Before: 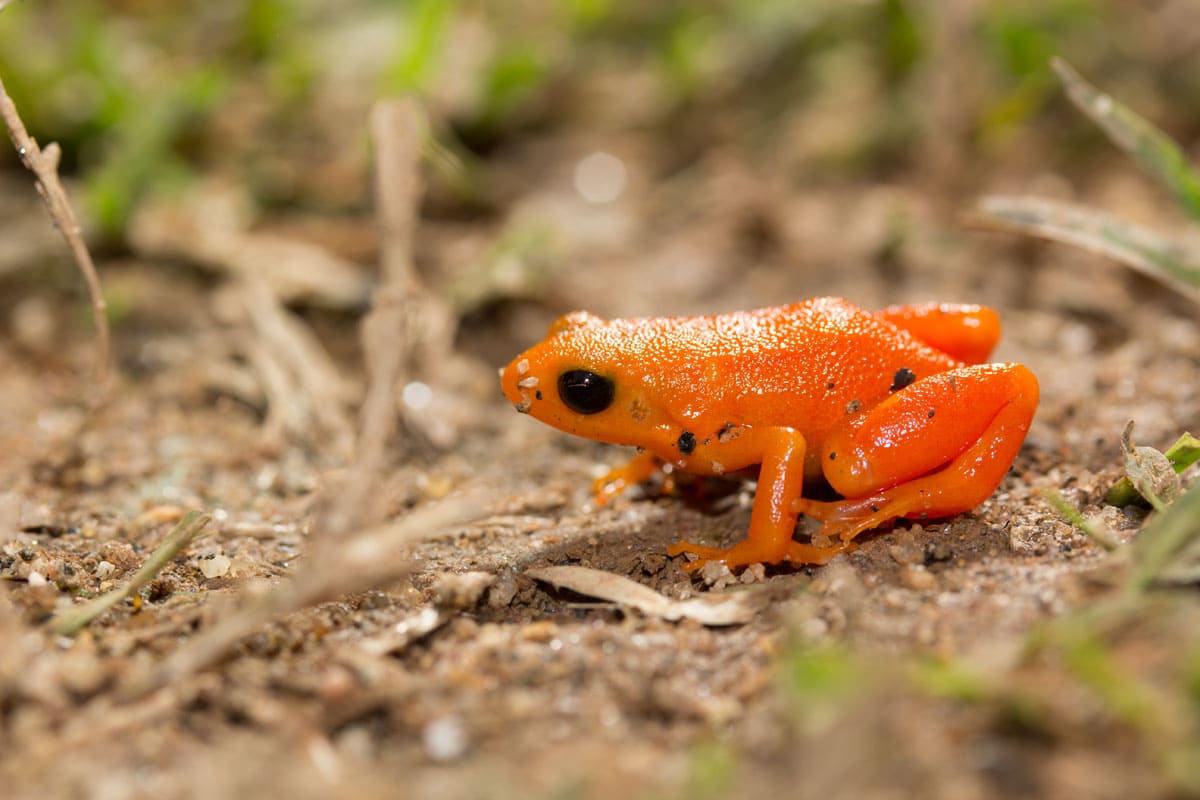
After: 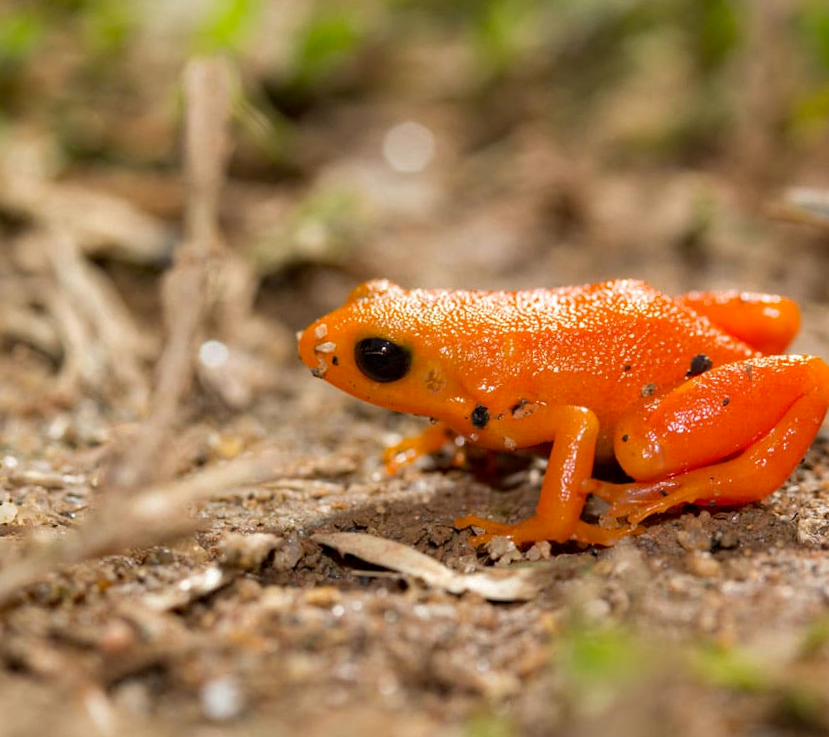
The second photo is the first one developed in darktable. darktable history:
haze removal: compatibility mode true, adaptive false
crop and rotate: angle -3.27°, left 14.277%, top 0.028%, right 10.766%, bottom 0.028%
white balance: red 1, blue 1
